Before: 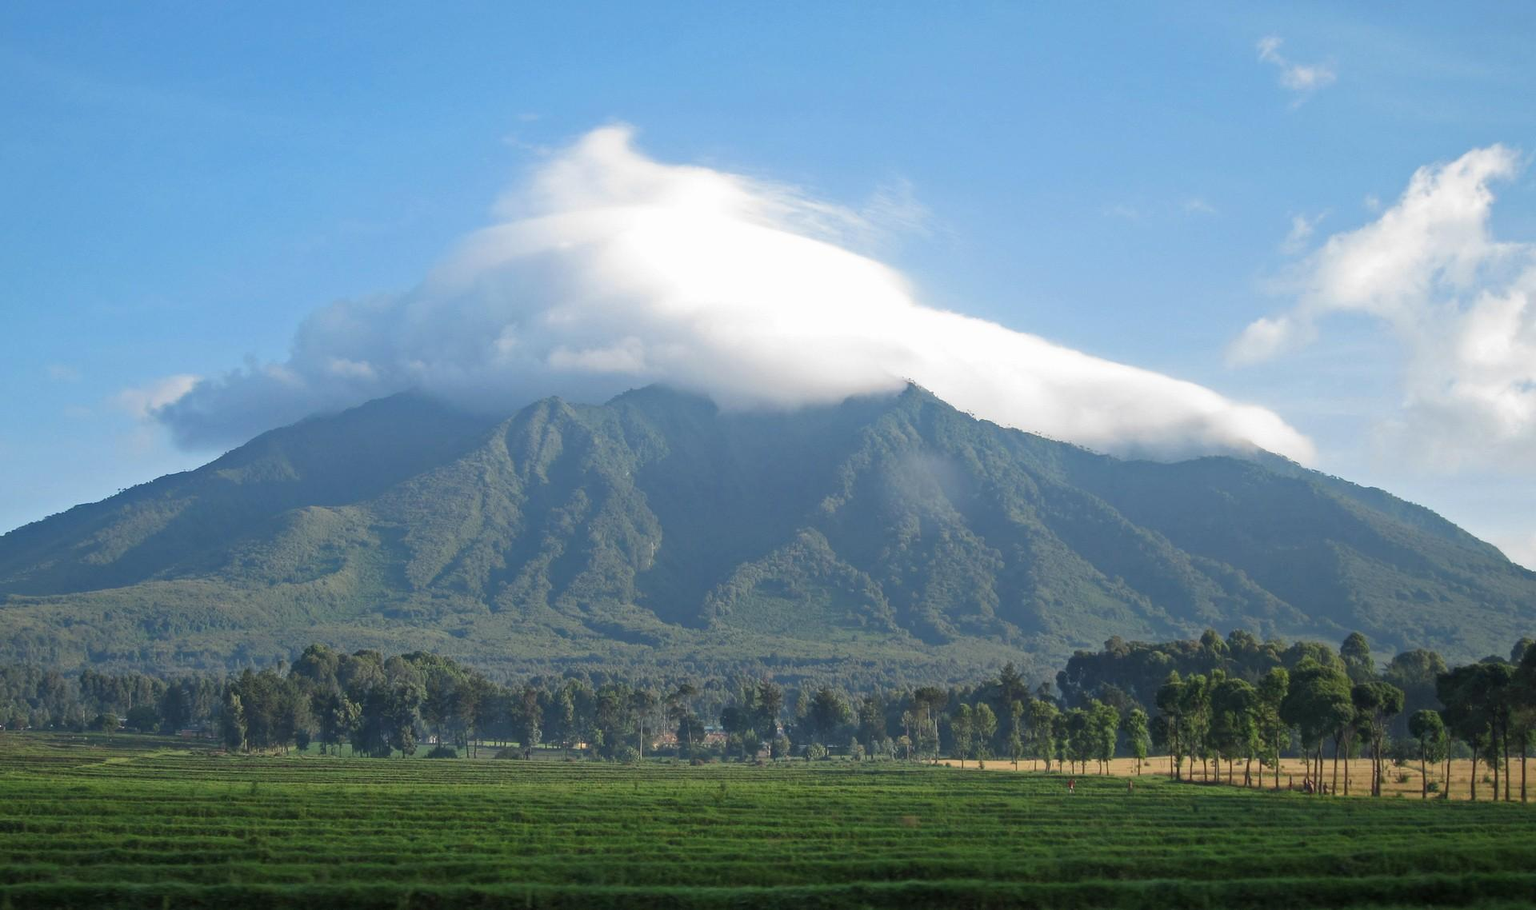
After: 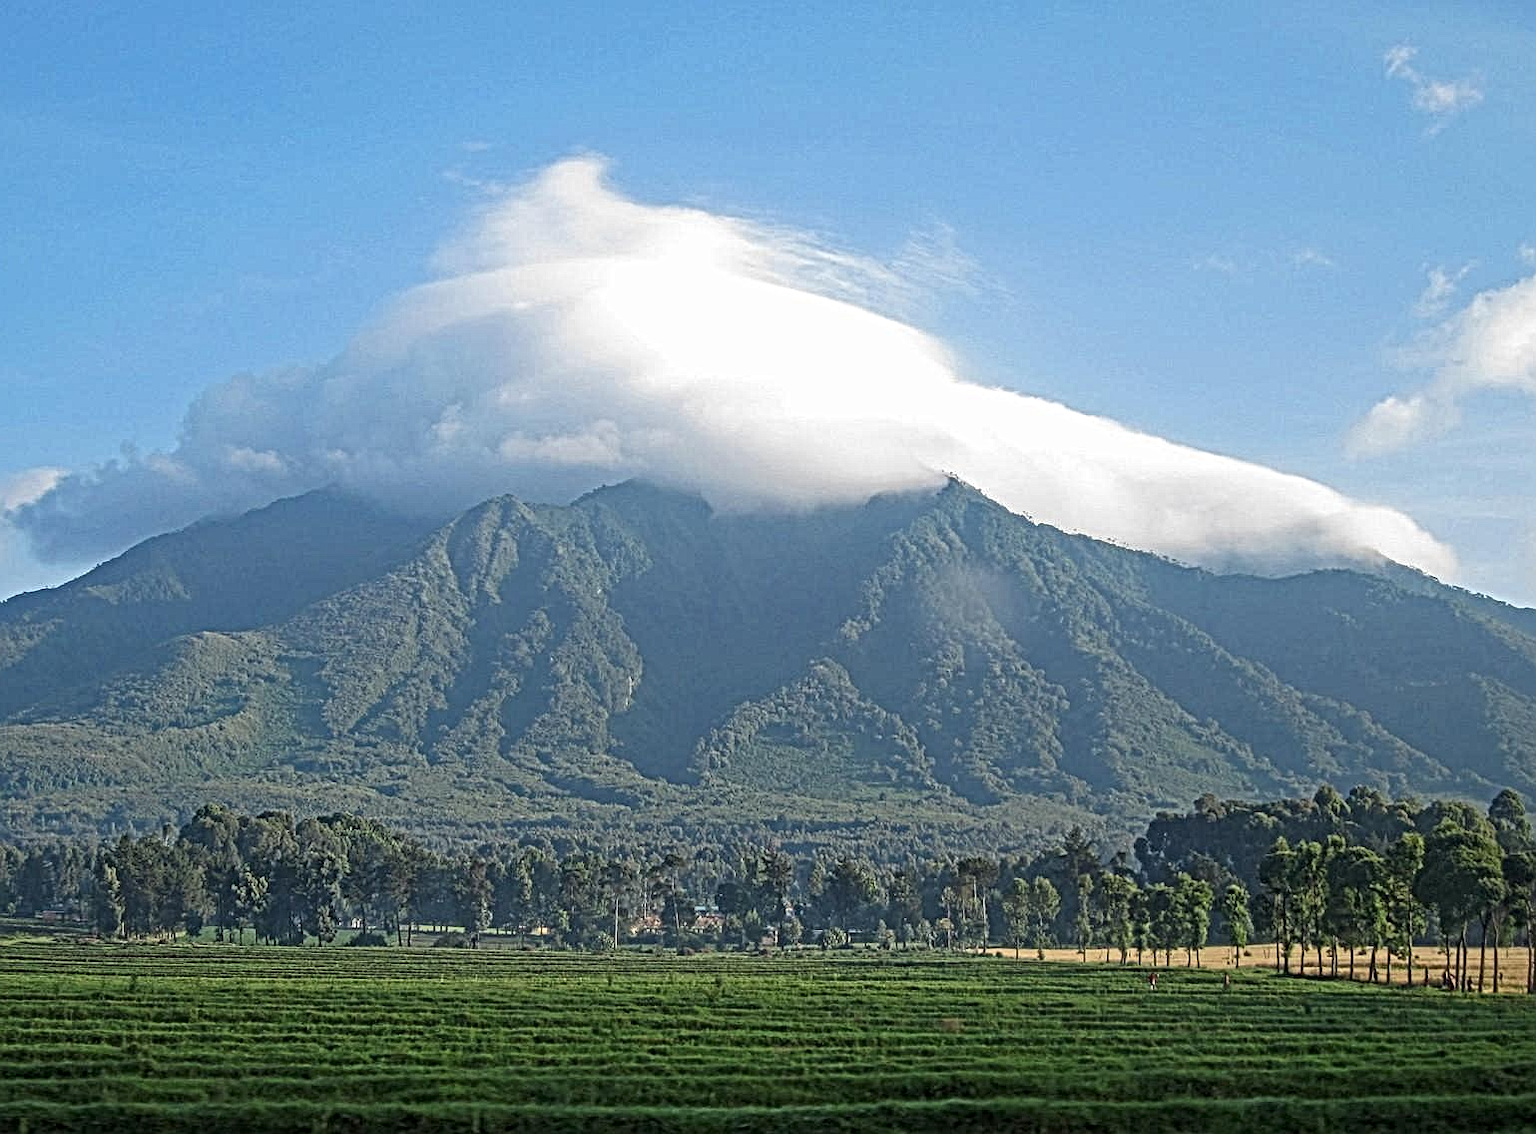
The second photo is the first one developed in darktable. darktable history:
crop and rotate: left 9.597%, right 10.195%
local contrast: mode bilateral grid, contrast 20, coarseness 3, detail 300%, midtone range 0.2
